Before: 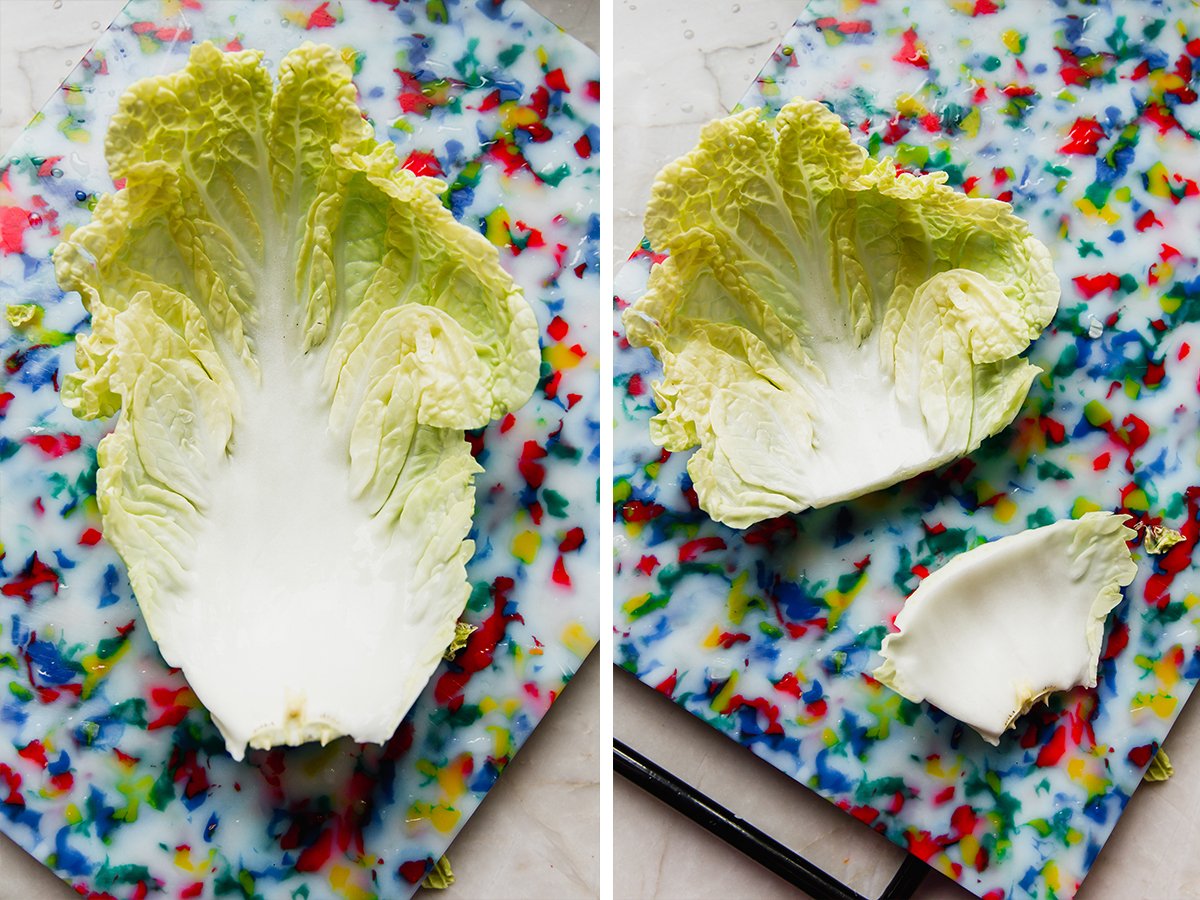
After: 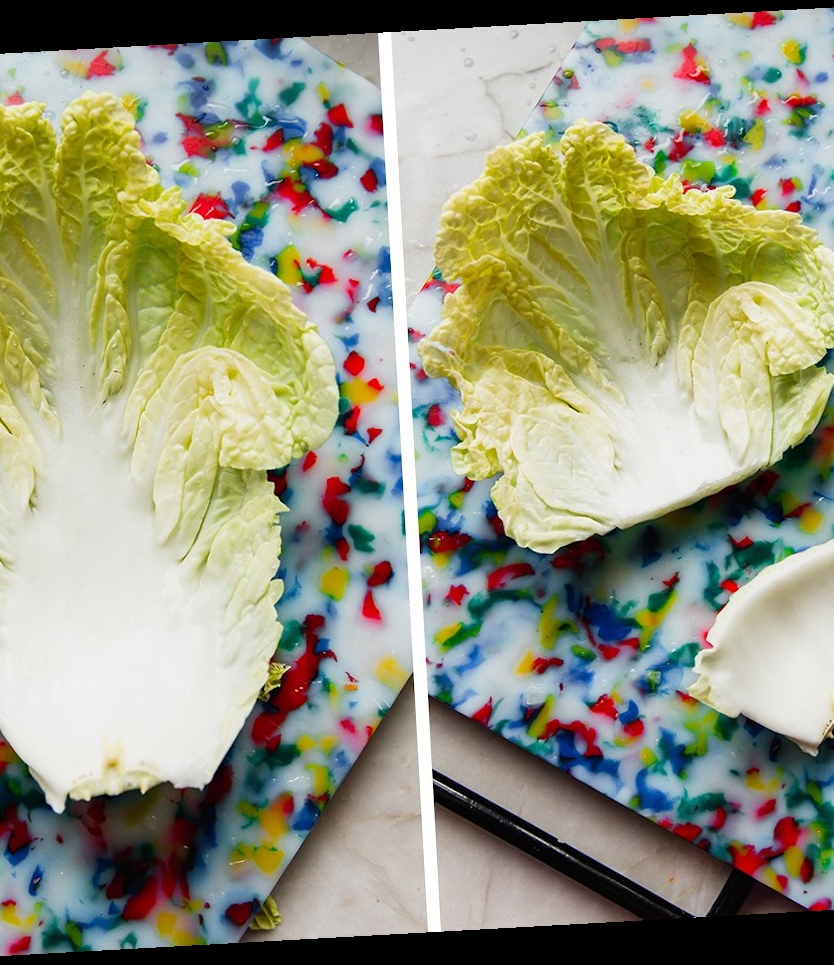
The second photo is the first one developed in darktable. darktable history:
crop and rotate: left 17.732%, right 15.423%
rotate and perspective: rotation -3.18°, automatic cropping off
